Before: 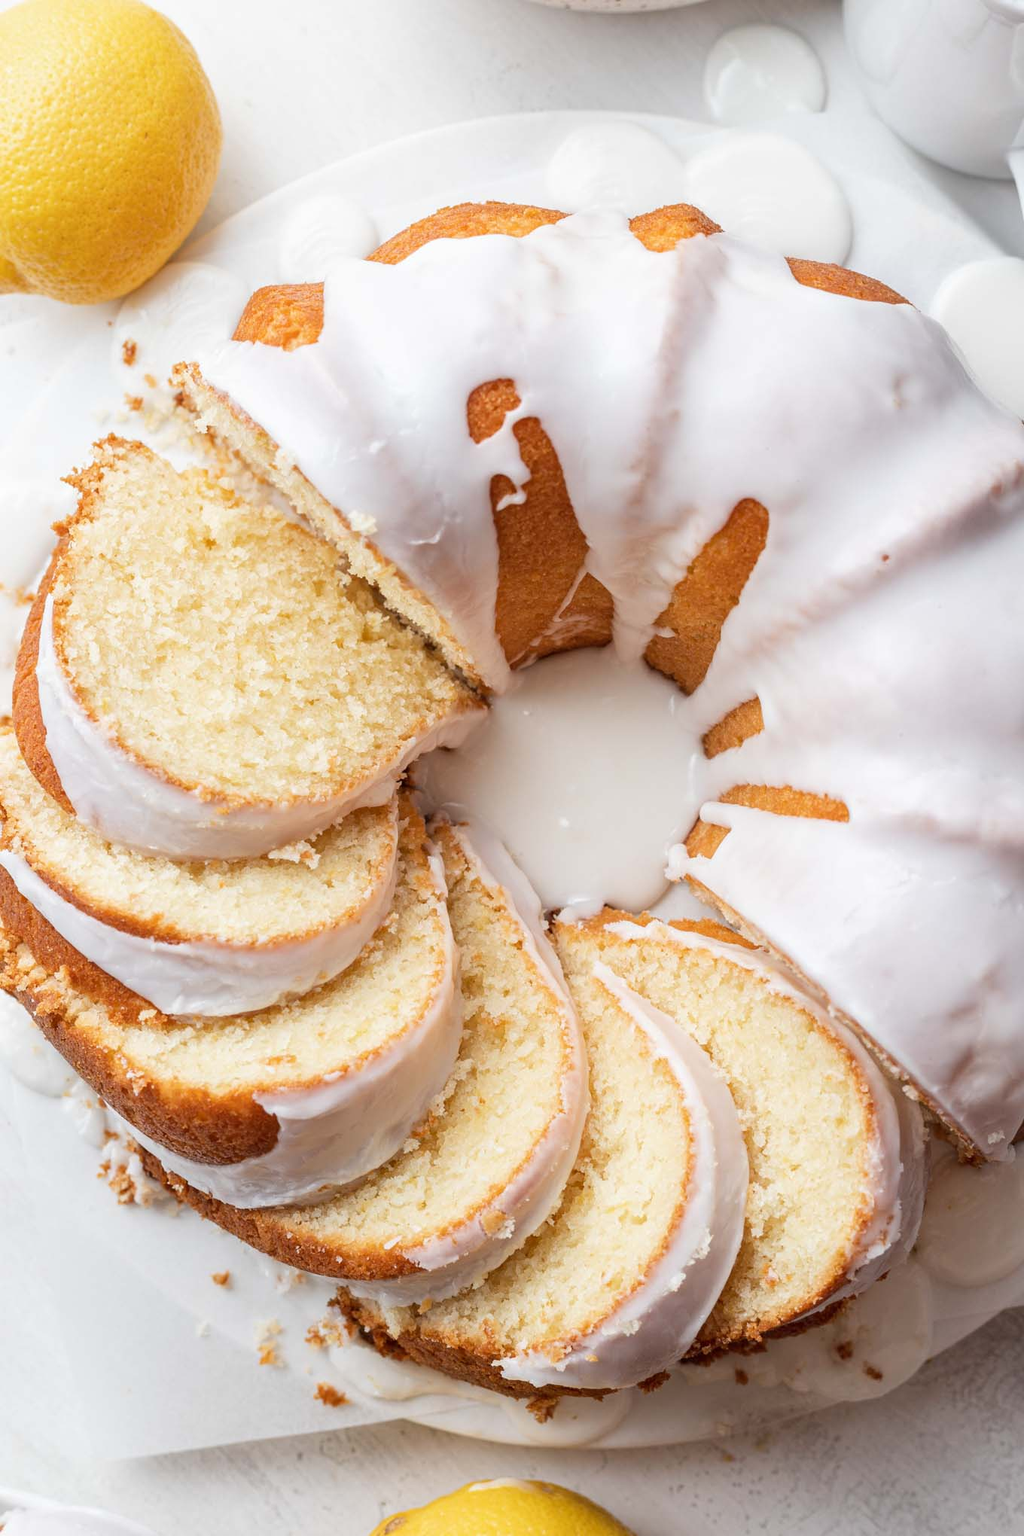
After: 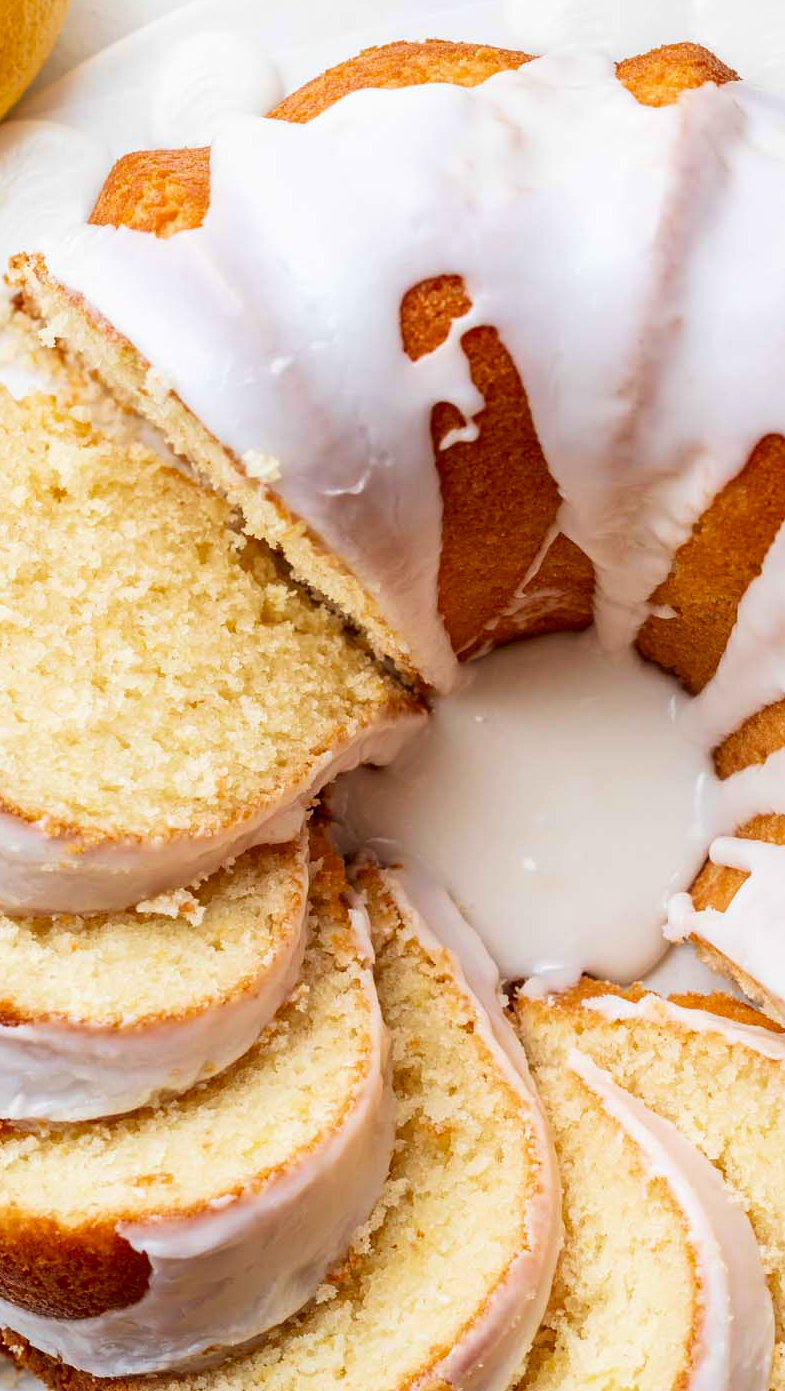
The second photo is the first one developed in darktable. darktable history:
crop: left 16.202%, top 11.208%, right 26.045%, bottom 20.557%
contrast brightness saturation: contrast 0.12, brightness -0.12, saturation 0.2
velvia: on, module defaults
